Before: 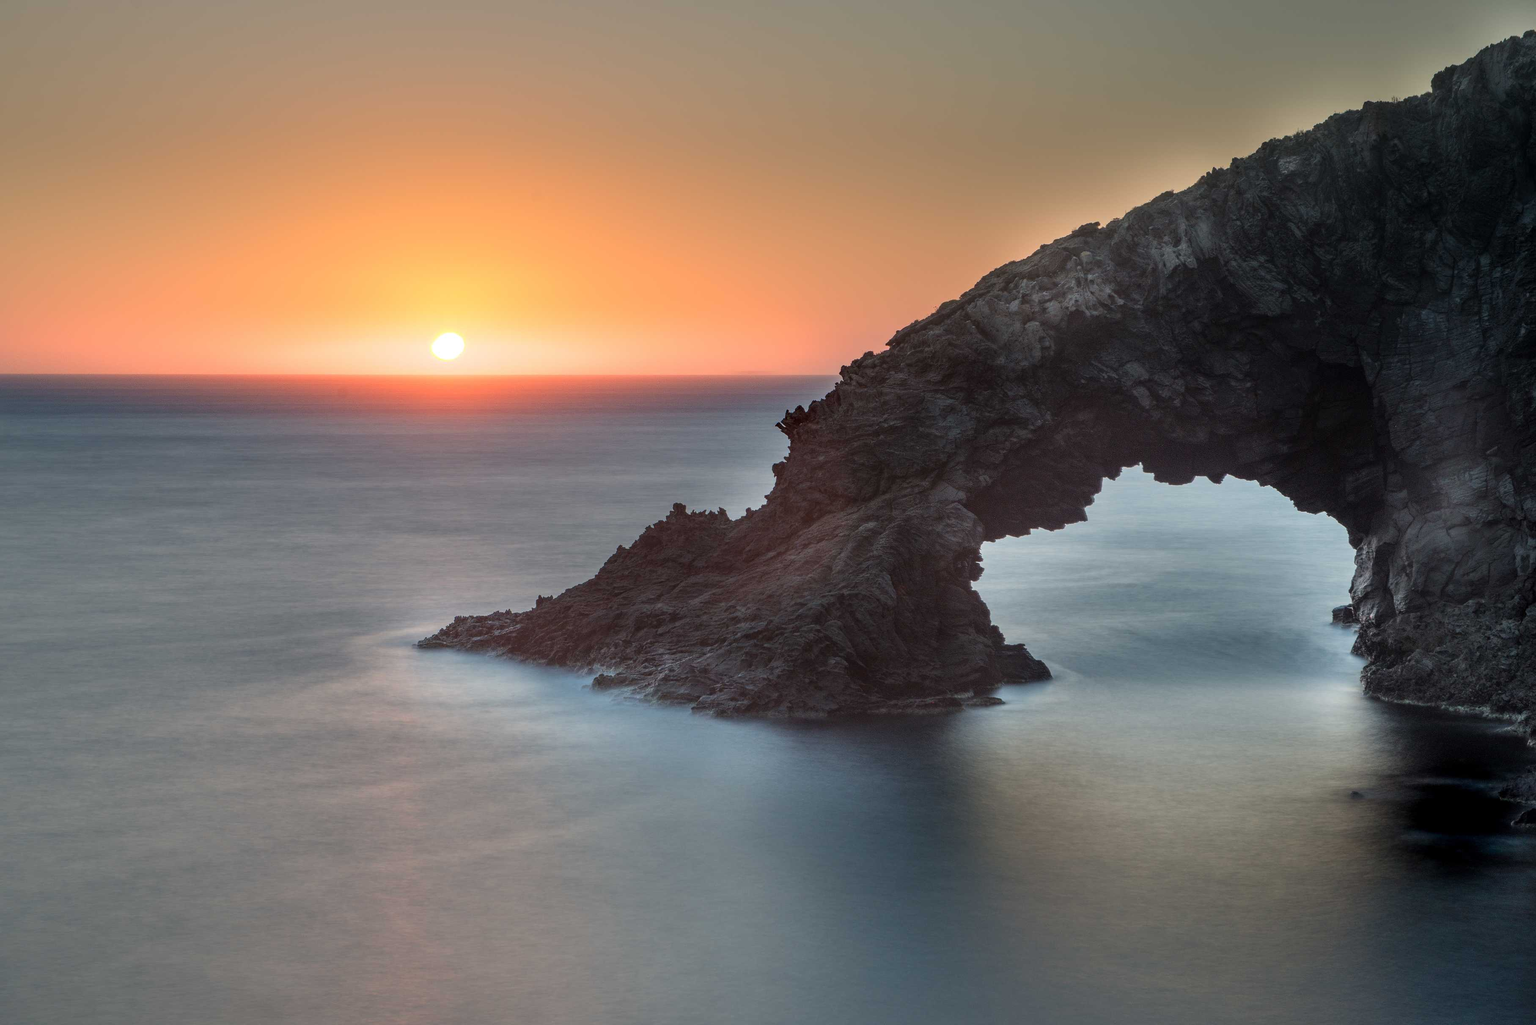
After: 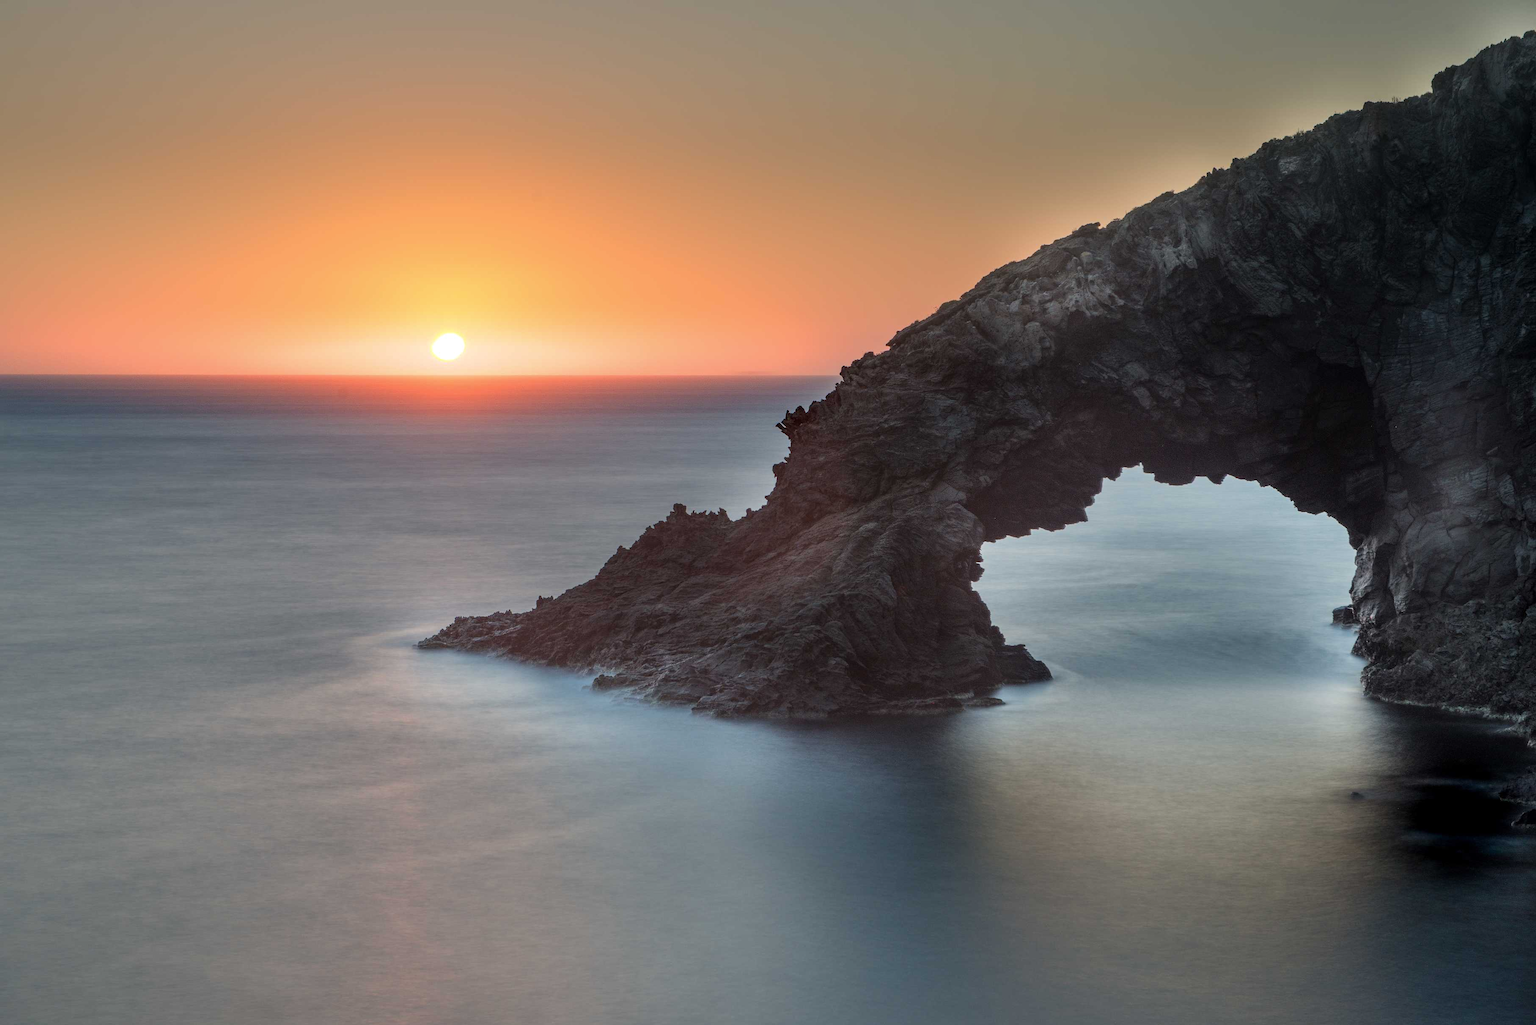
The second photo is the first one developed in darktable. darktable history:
tone equalizer: -8 EV -1.84 EV, -7 EV -1.16 EV, -6 EV -1.62 EV, smoothing diameter 25%, edges refinement/feathering 10, preserve details guided filter
